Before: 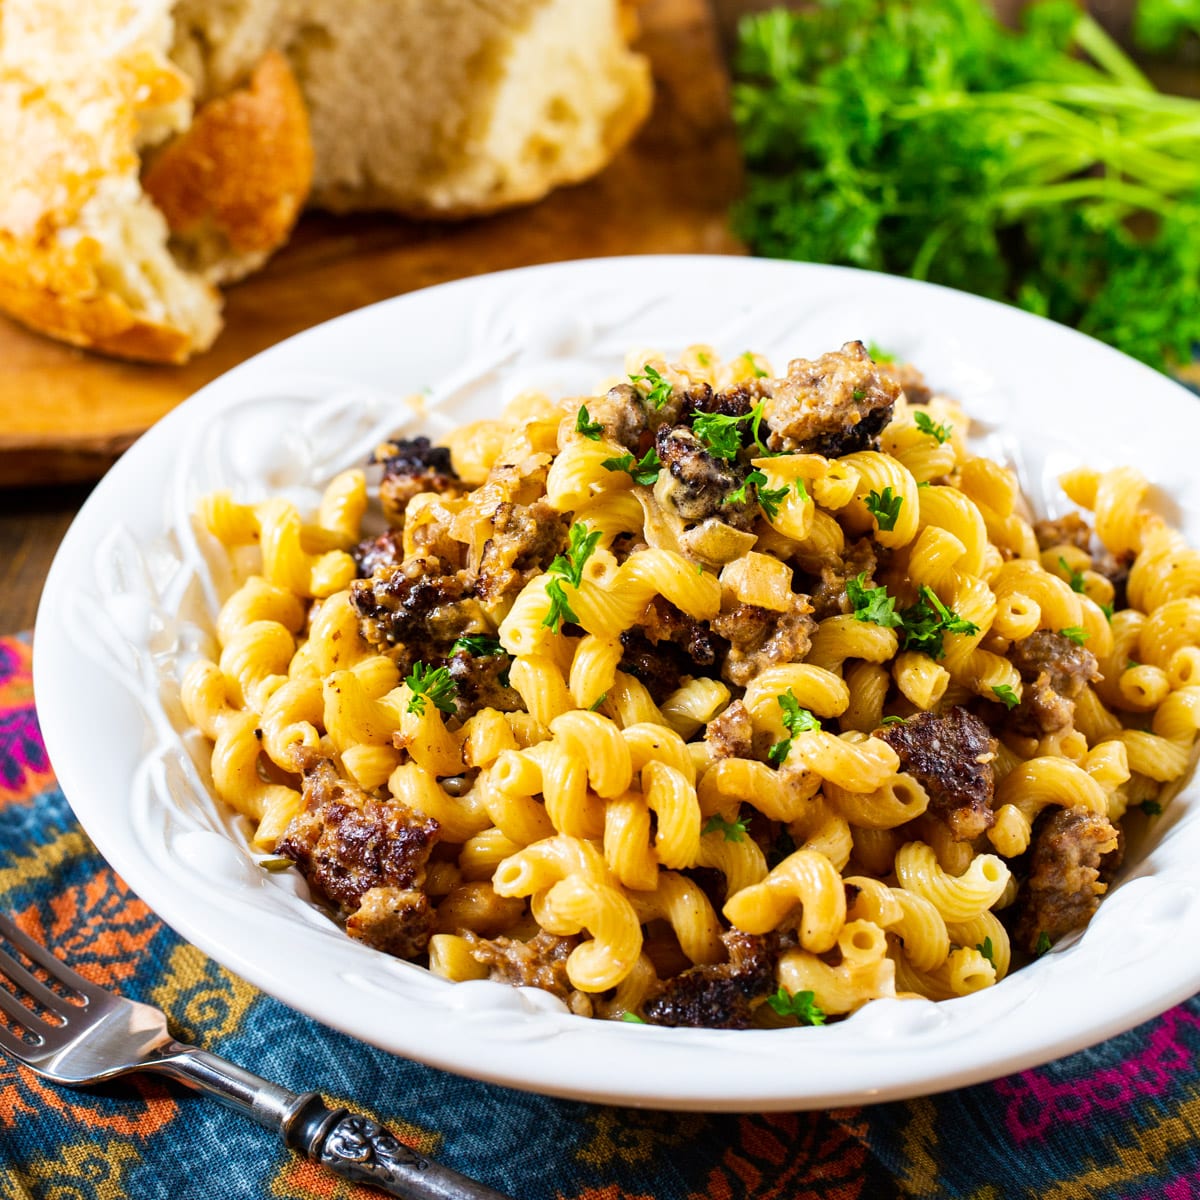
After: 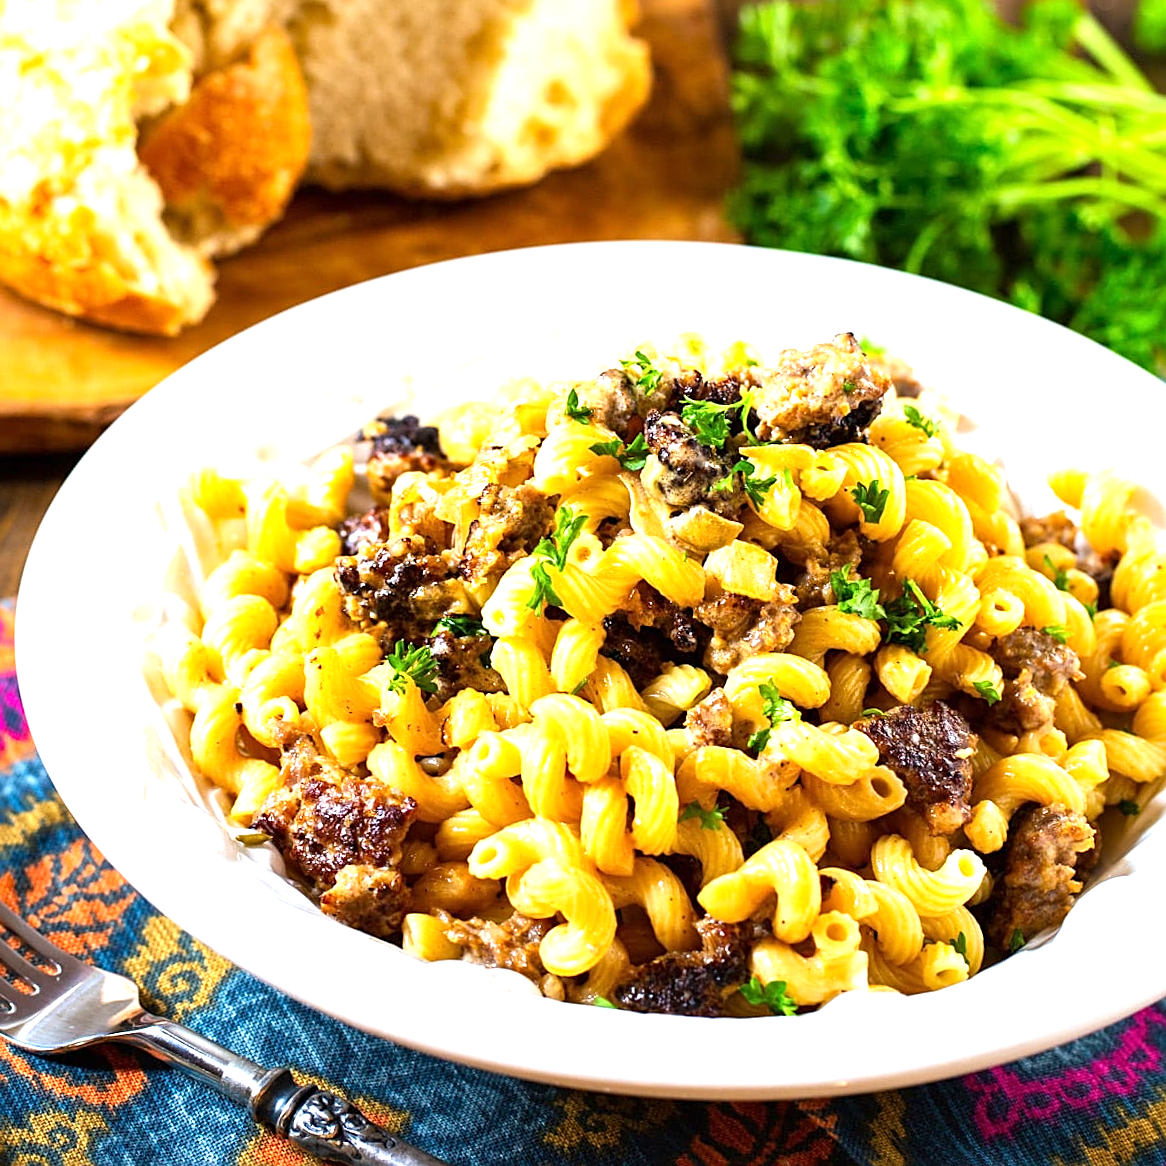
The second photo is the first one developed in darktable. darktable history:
crop and rotate: angle -1.69°
exposure: exposure 0.766 EV, compensate highlight preservation false
sharpen: on, module defaults
